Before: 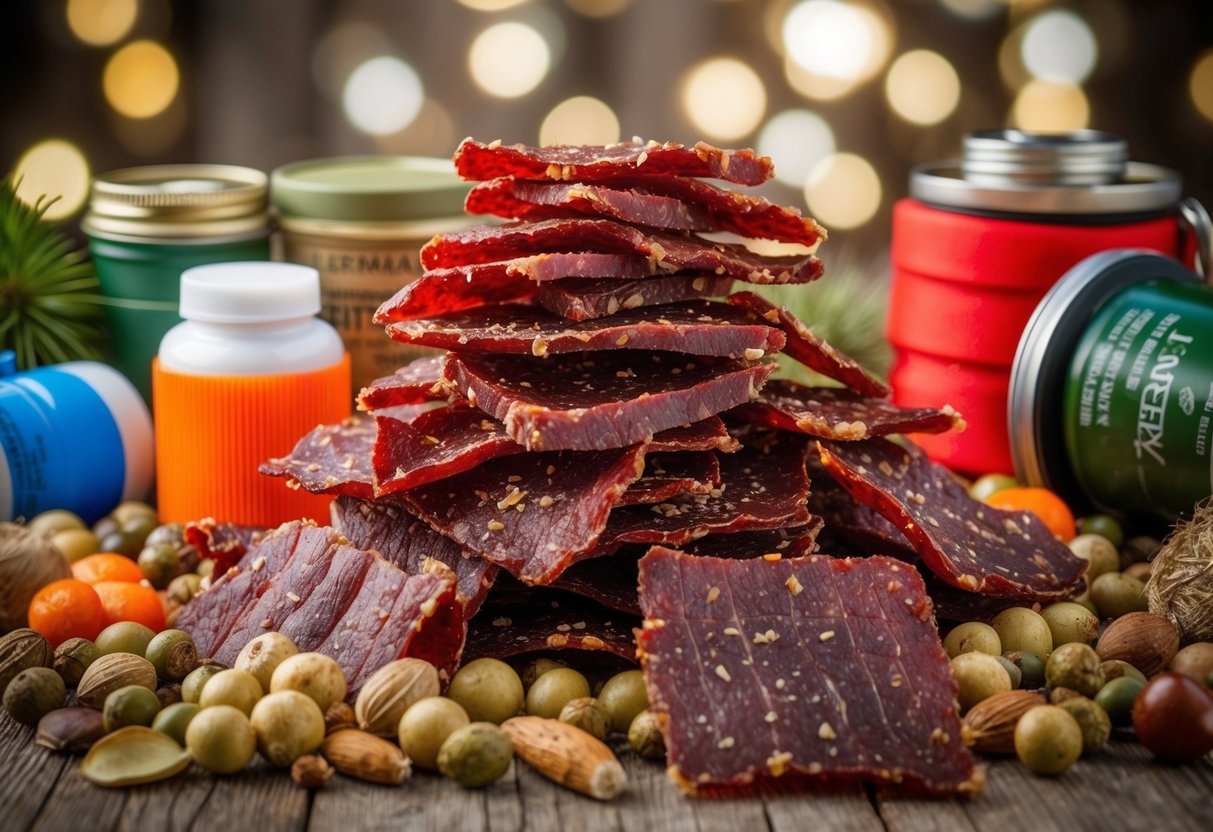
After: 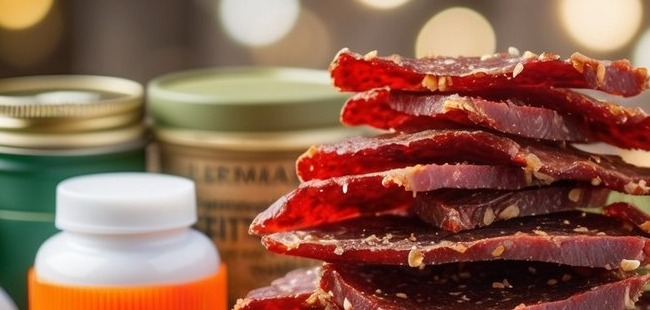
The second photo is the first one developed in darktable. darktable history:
crop: left 10.272%, top 10.739%, right 36.116%, bottom 51.982%
